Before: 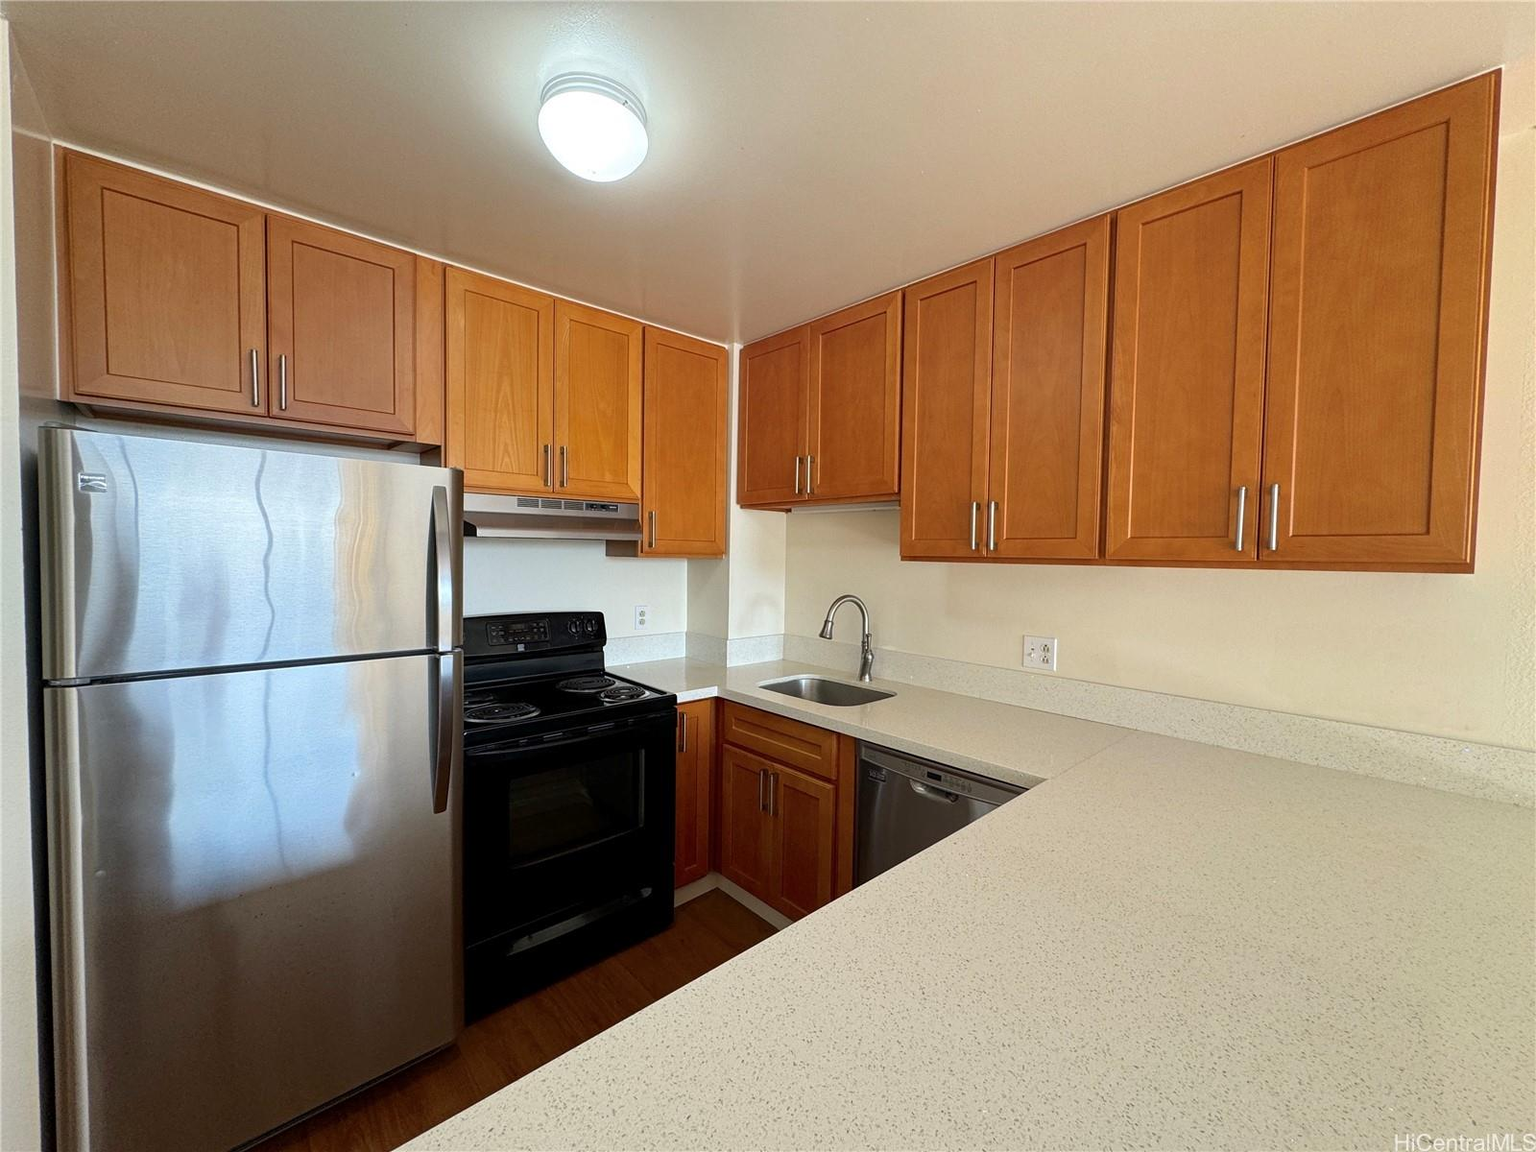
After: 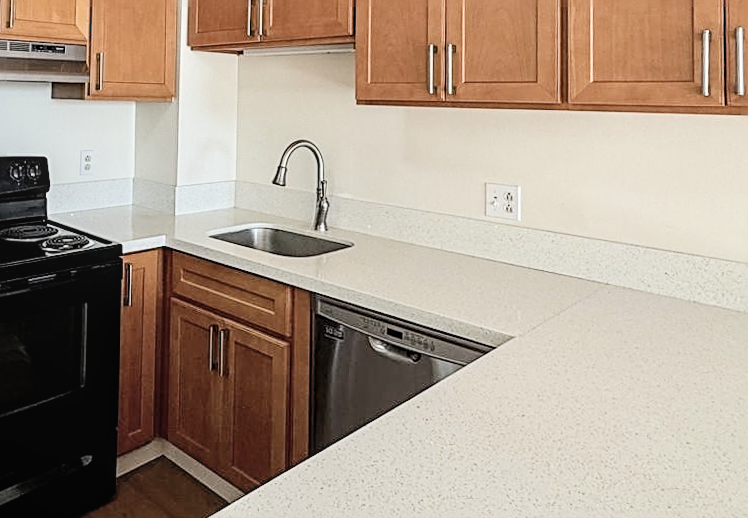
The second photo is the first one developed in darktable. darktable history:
exposure: black level correction 0, exposure 1.1 EV, compensate exposure bias true, compensate highlight preservation false
contrast brightness saturation: contrast 0.1, saturation -0.36
sharpen: radius 2.584, amount 0.688
white balance: red 0.986, blue 1.01
rotate and perspective: rotation 0.215°, lens shift (vertical) -0.139, crop left 0.069, crop right 0.939, crop top 0.002, crop bottom 0.996
crop: left 35.03%, top 36.625%, right 14.663%, bottom 20.057%
filmic rgb: black relative exposure -7.65 EV, white relative exposure 4.56 EV, hardness 3.61
local contrast: on, module defaults
